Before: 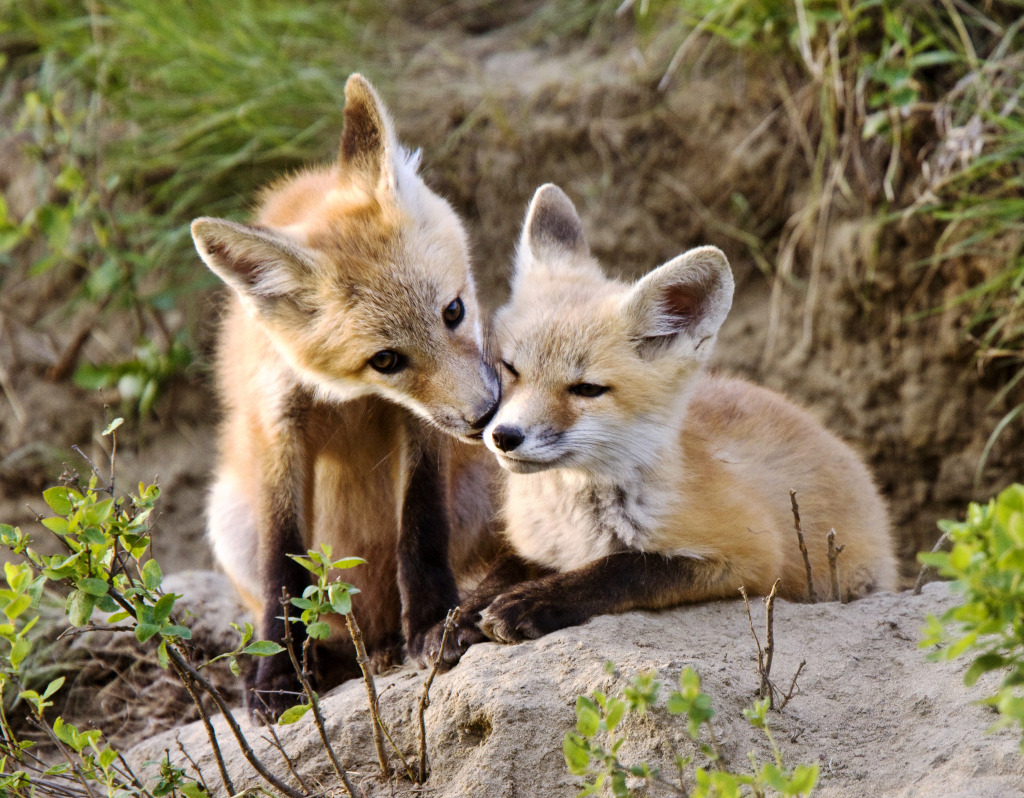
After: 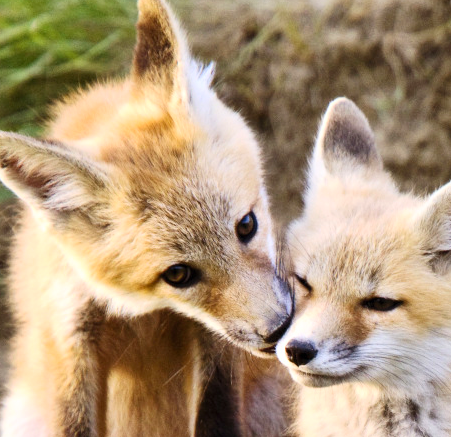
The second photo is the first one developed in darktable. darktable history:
contrast brightness saturation: contrast 0.2, brightness 0.16, saturation 0.22
crop: left 20.248%, top 10.86%, right 35.675%, bottom 34.321%
